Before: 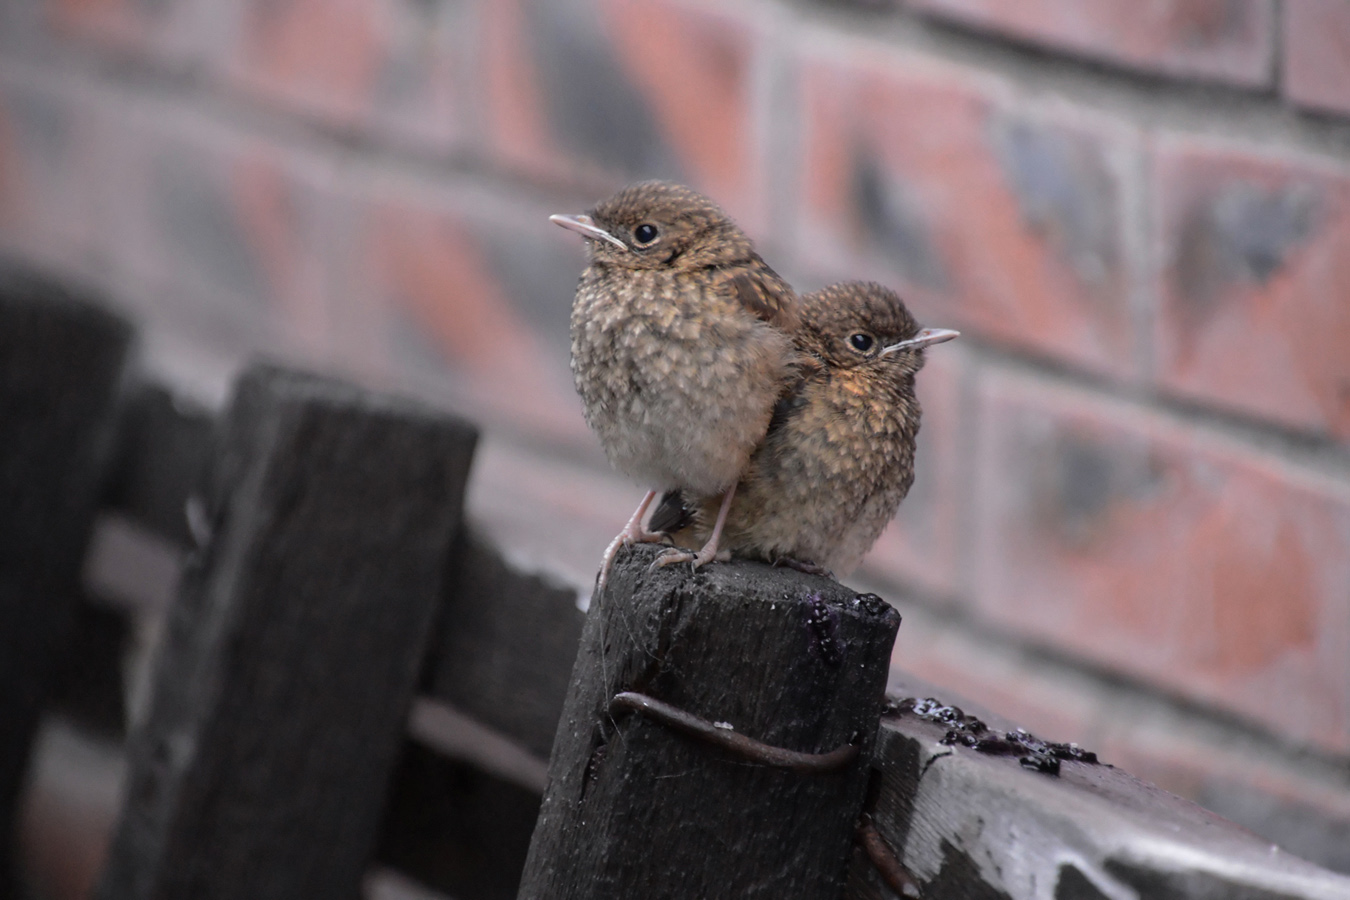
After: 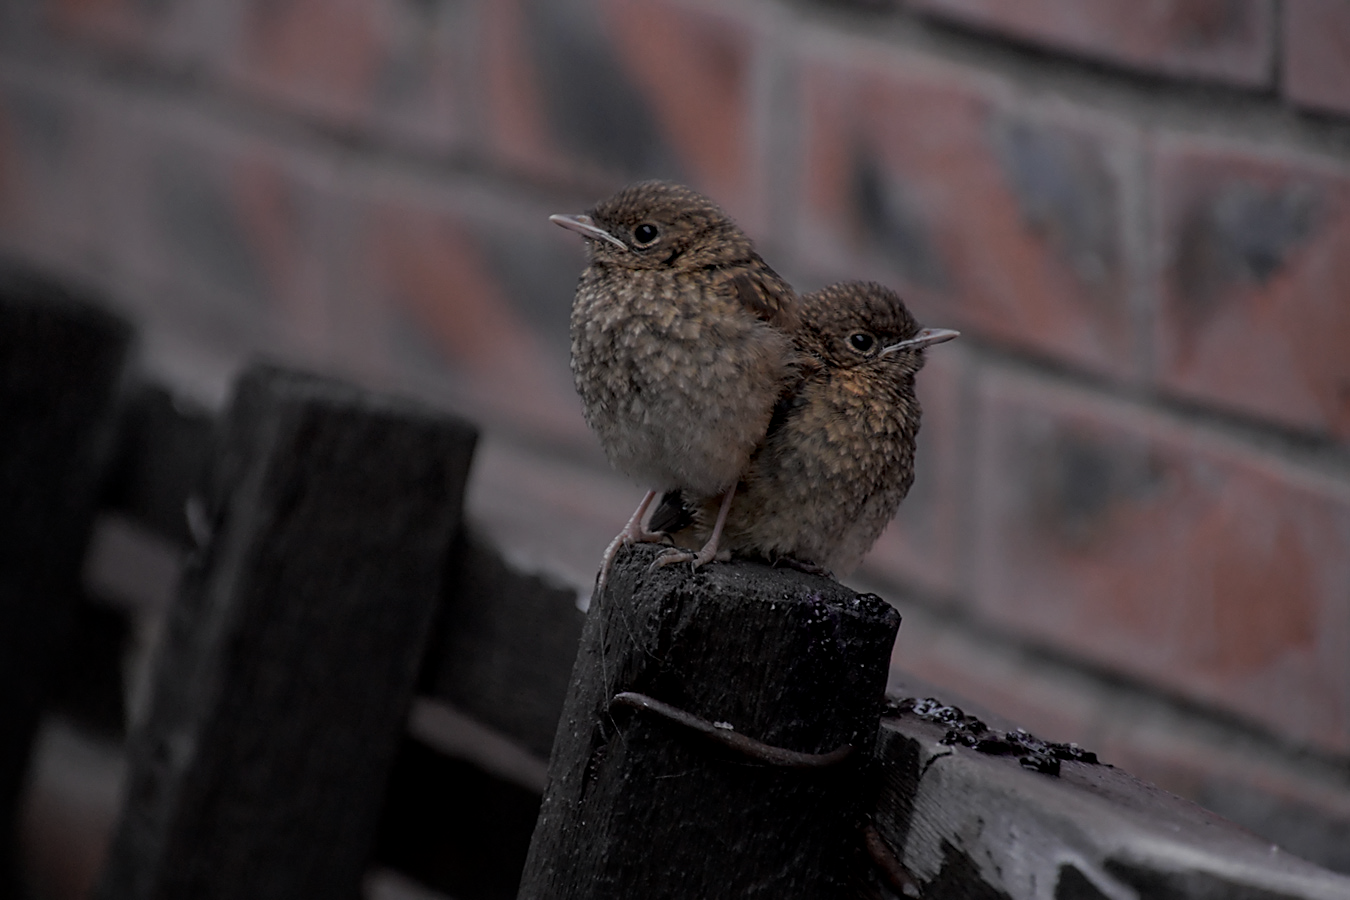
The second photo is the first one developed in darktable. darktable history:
sharpen: on, module defaults
exposure: exposure -1.572 EV, compensate exposure bias true, compensate highlight preservation false
local contrast: on, module defaults
